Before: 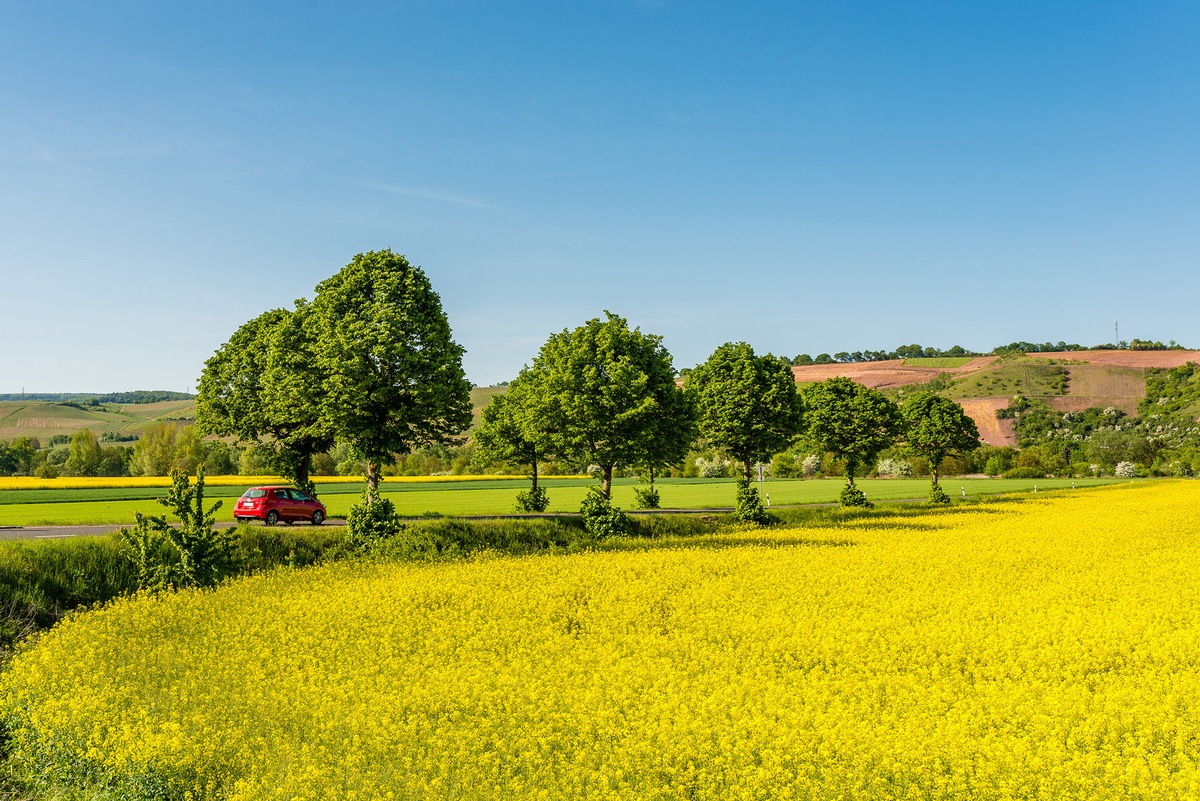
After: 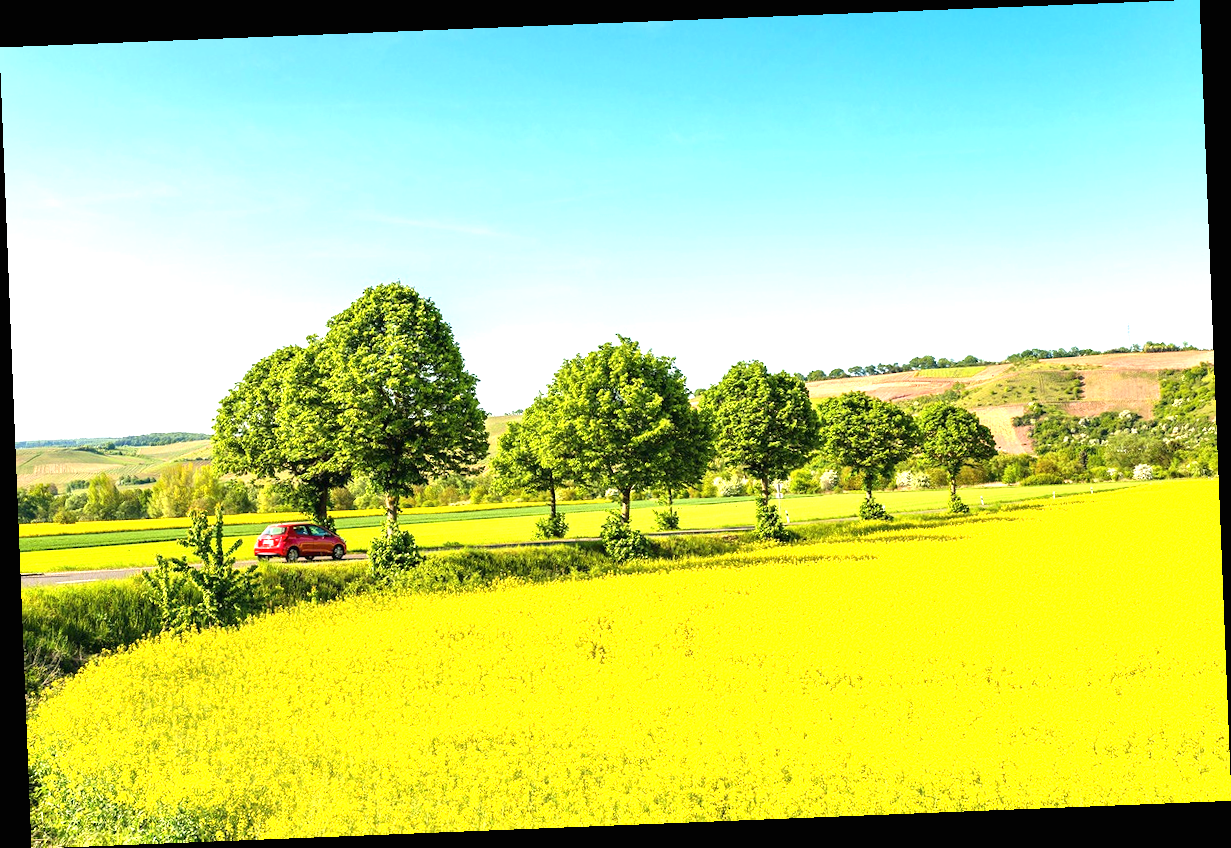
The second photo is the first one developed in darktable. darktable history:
rotate and perspective: rotation -2.29°, automatic cropping off
exposure: black level correction 0, exposure 1.388 EV, compensate exposure bias true, compensate highlight preservation false
